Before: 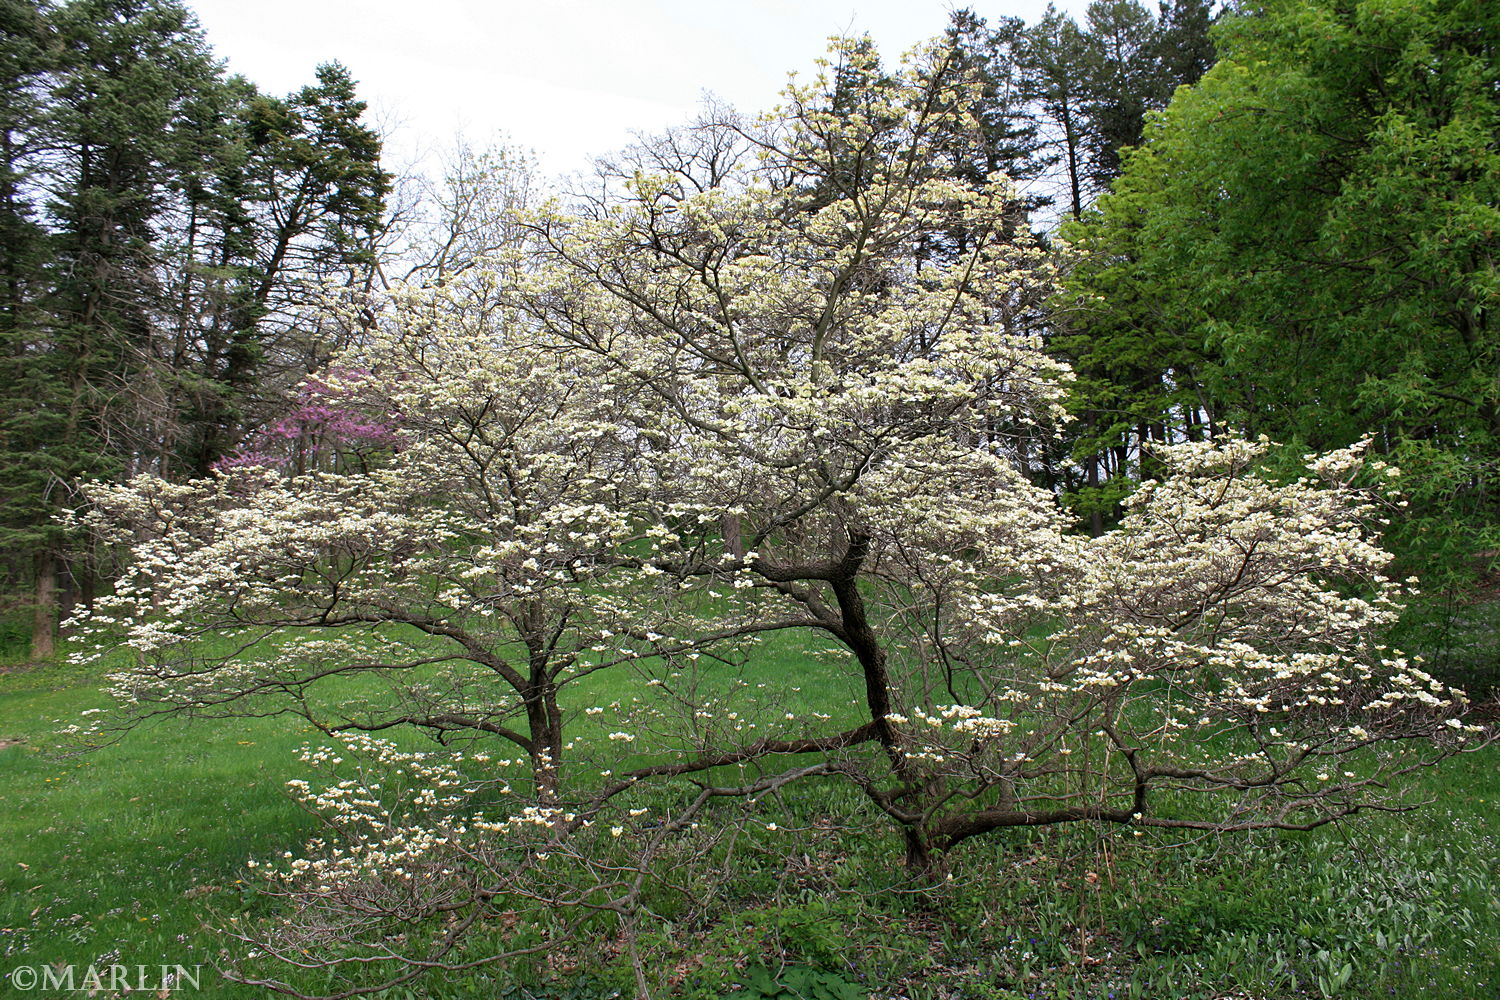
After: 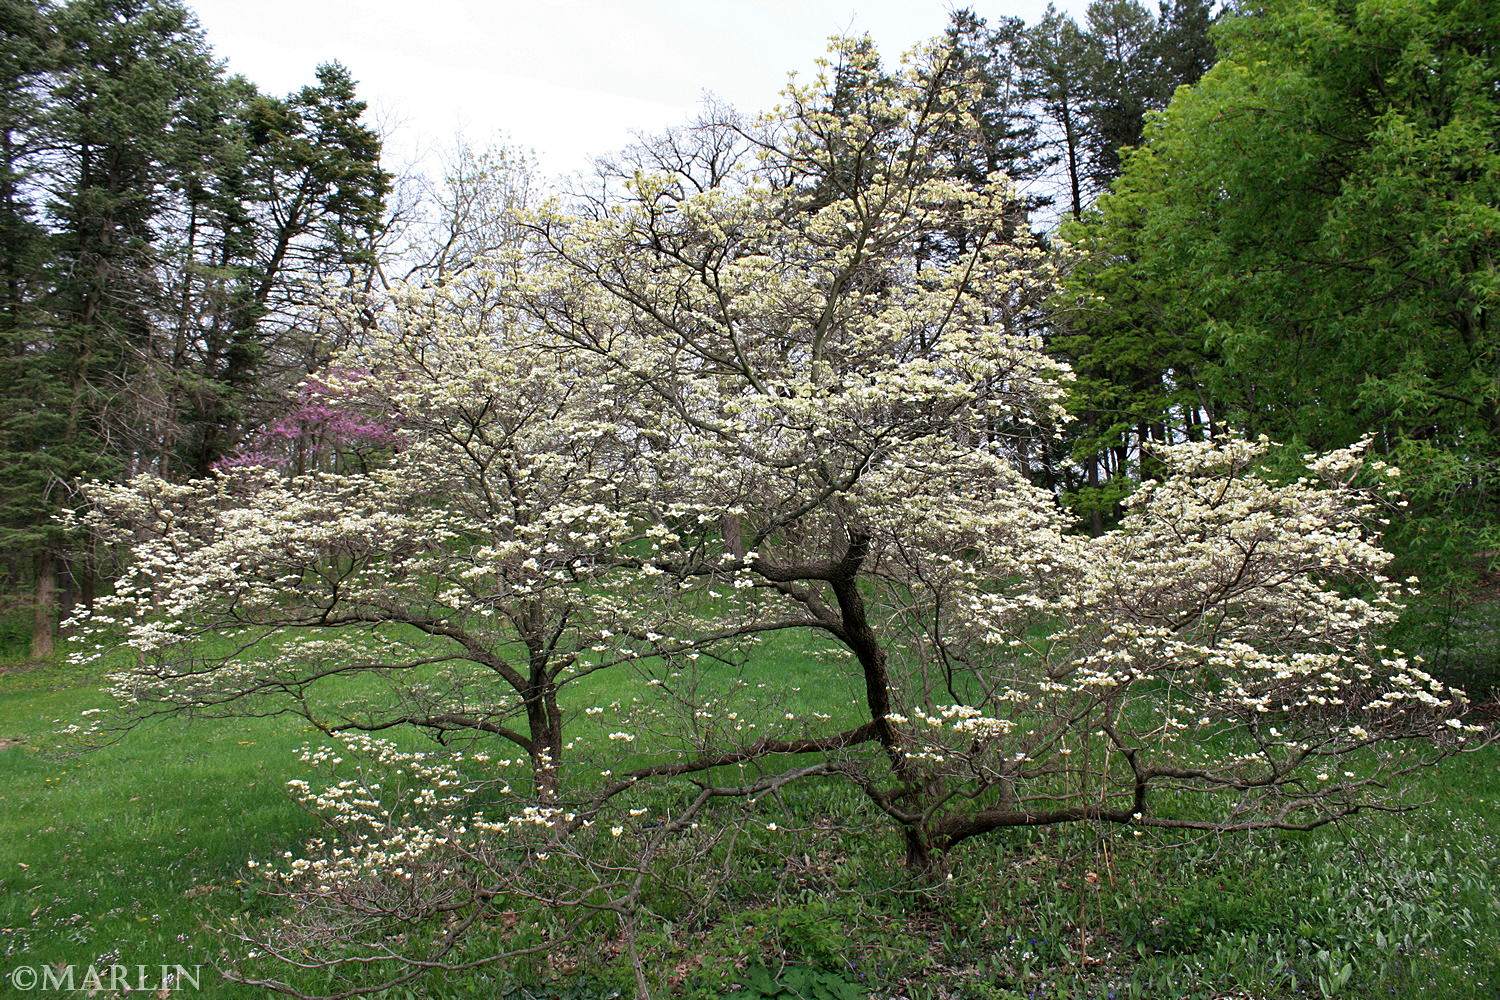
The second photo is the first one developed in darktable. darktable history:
sharpen: radius 5.325, amount 0.312, threshold 26.433
grain: coarseness 0.09 ISO
